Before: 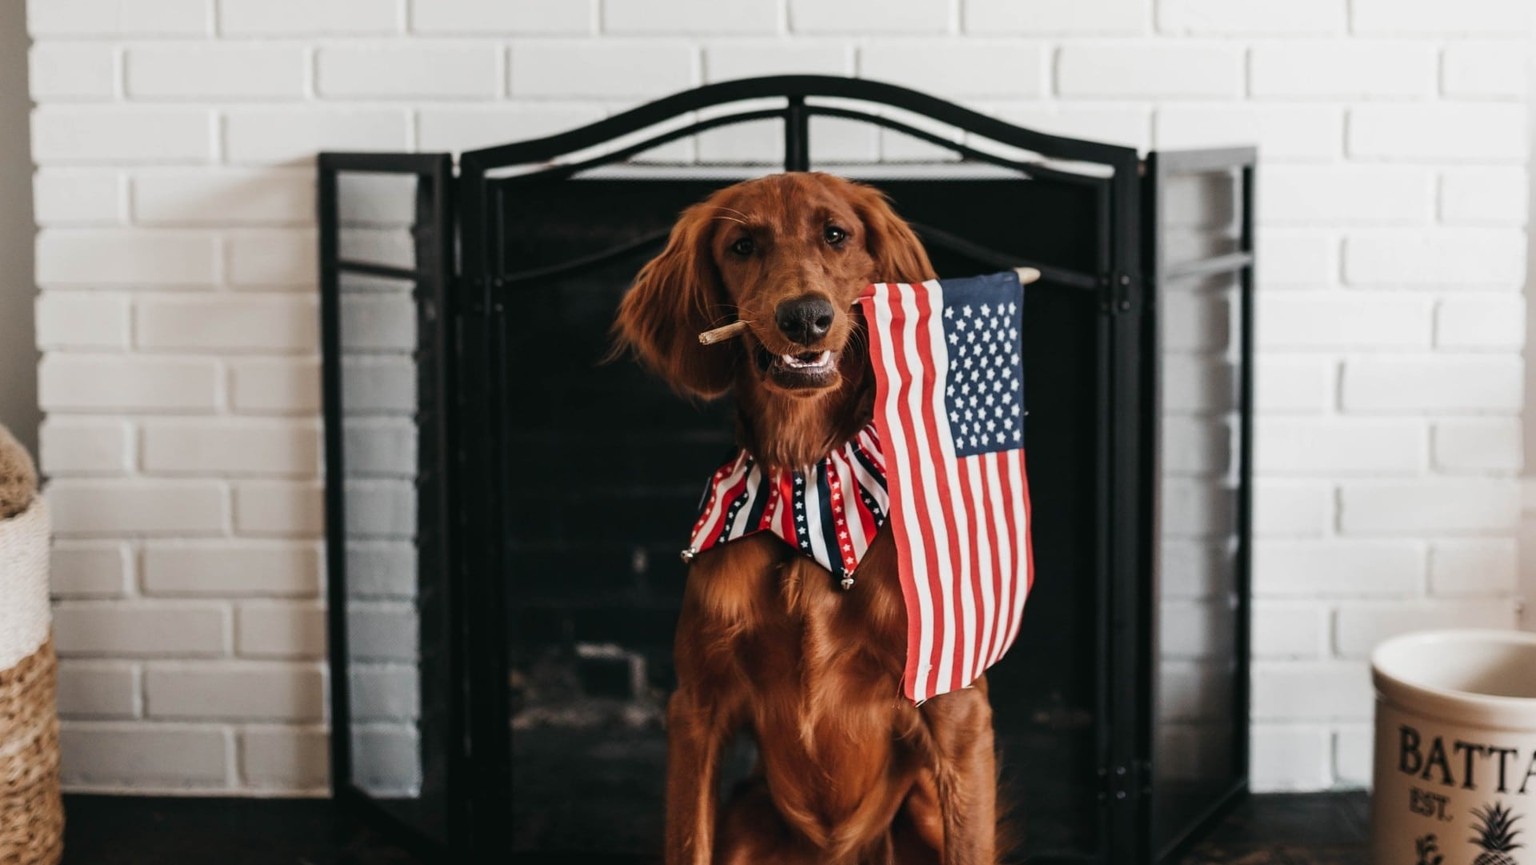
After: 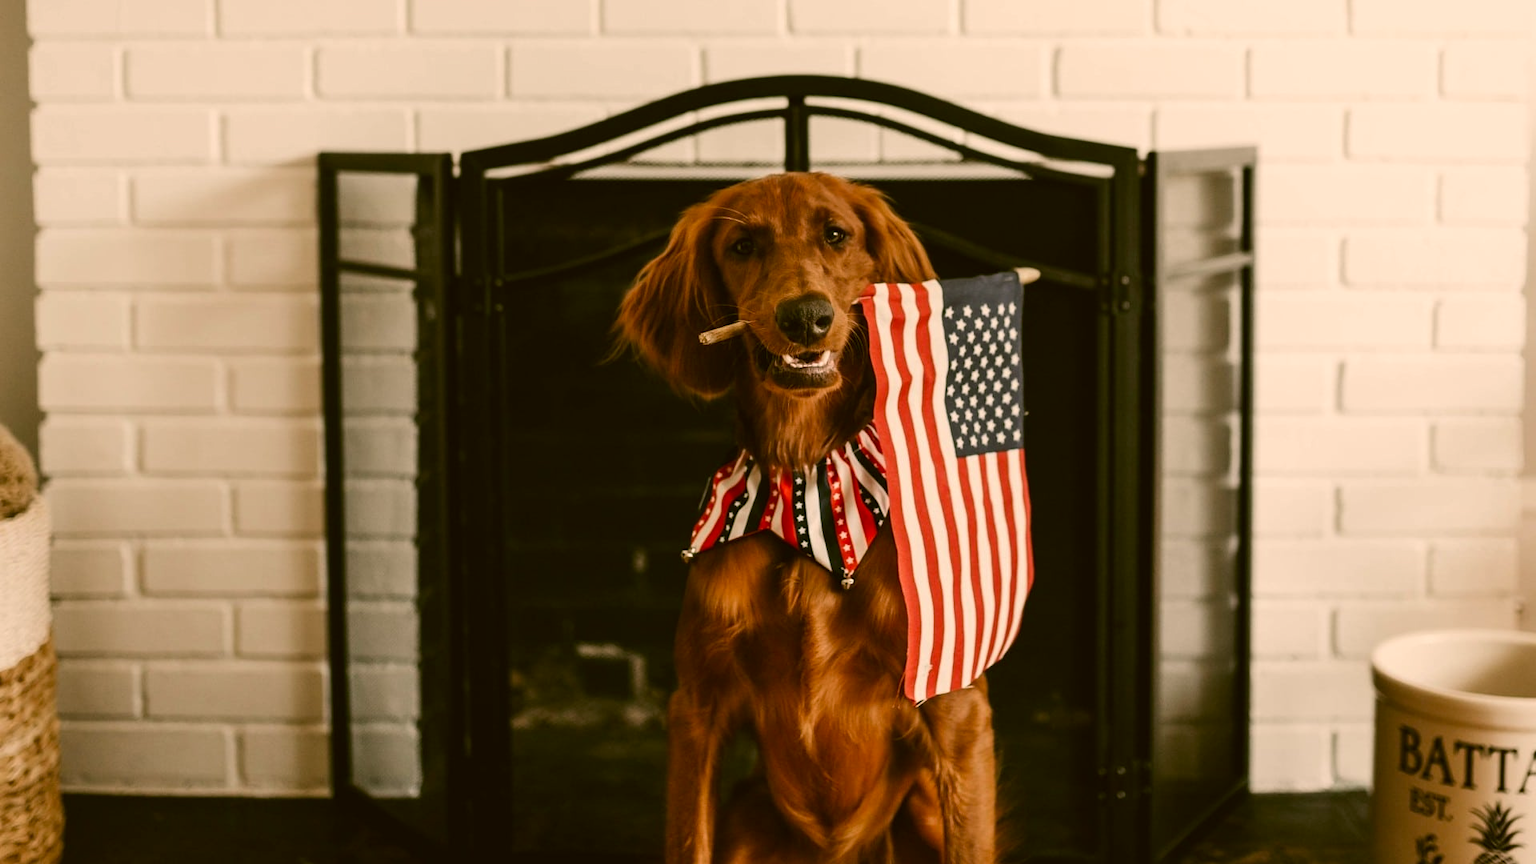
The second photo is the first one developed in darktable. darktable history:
color correction: highlights a* 8.86, highlights b* 15.88, shadows a* -0.641, shadows b* 26.03
